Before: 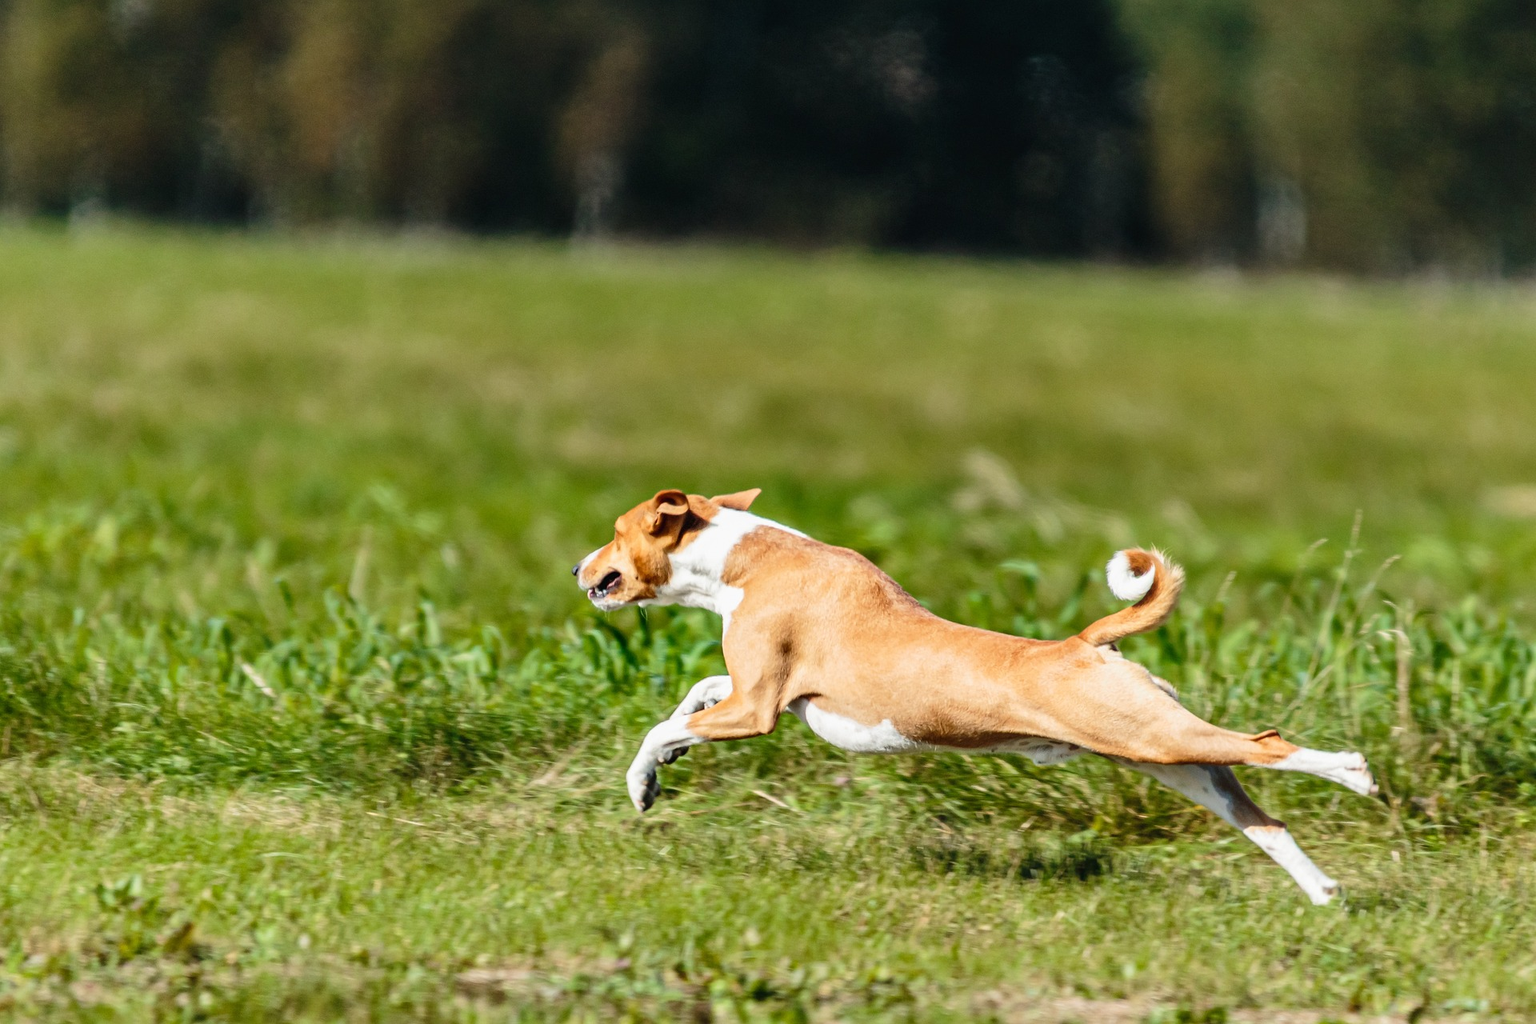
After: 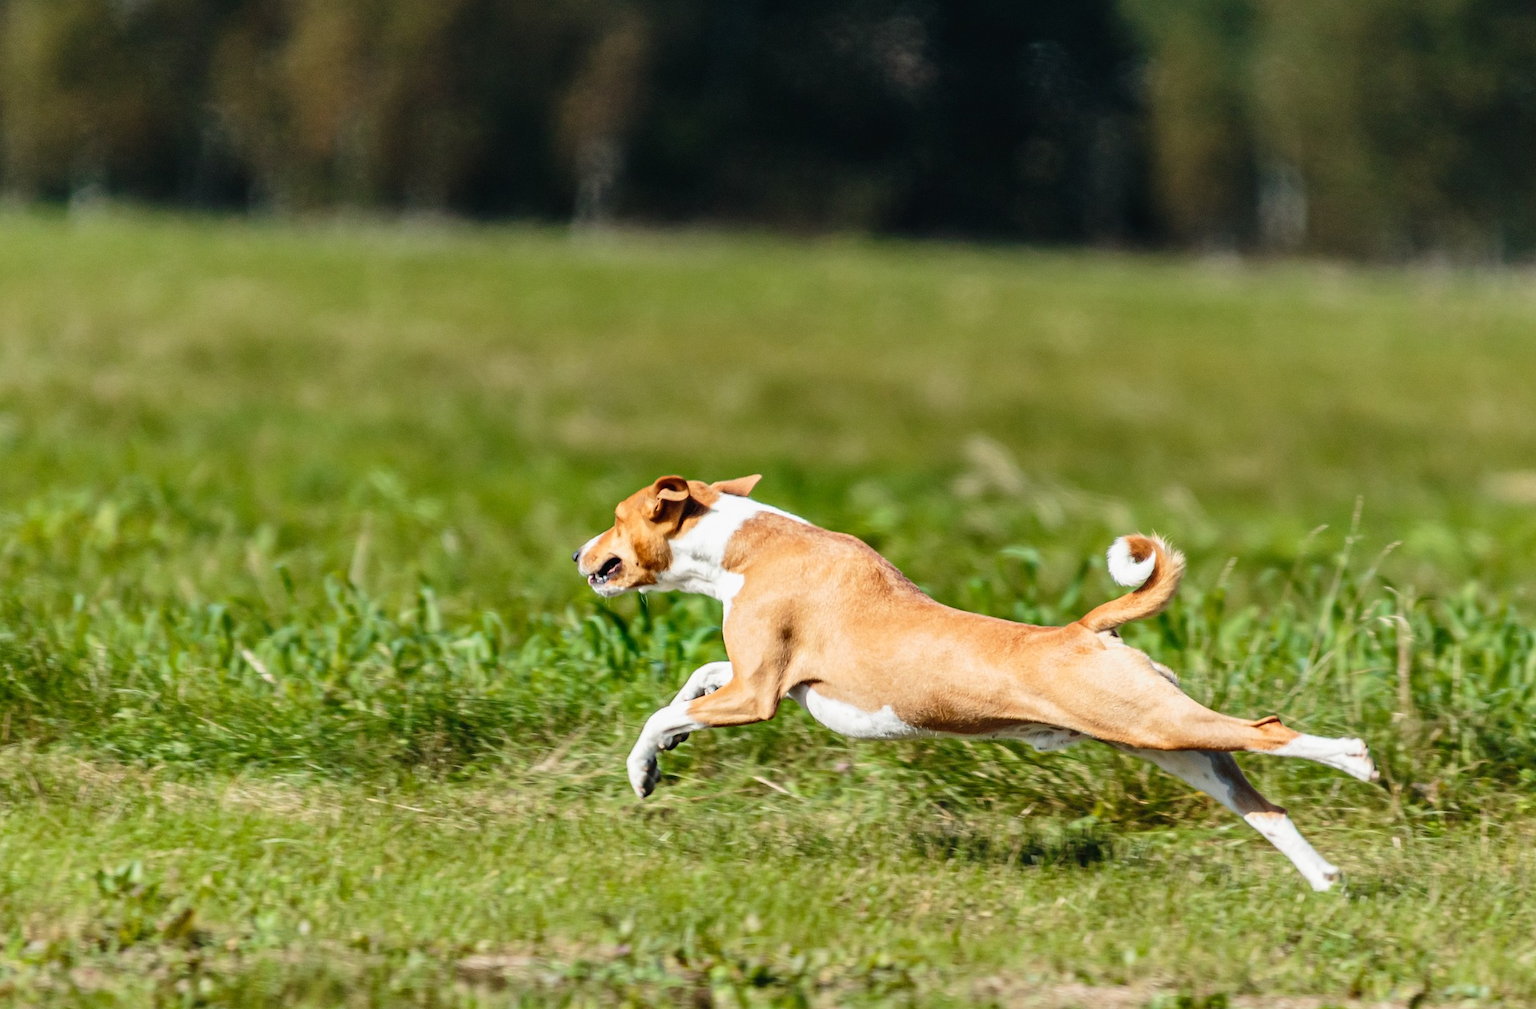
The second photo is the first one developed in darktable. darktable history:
crop: top 1.446%, right 0.003%
